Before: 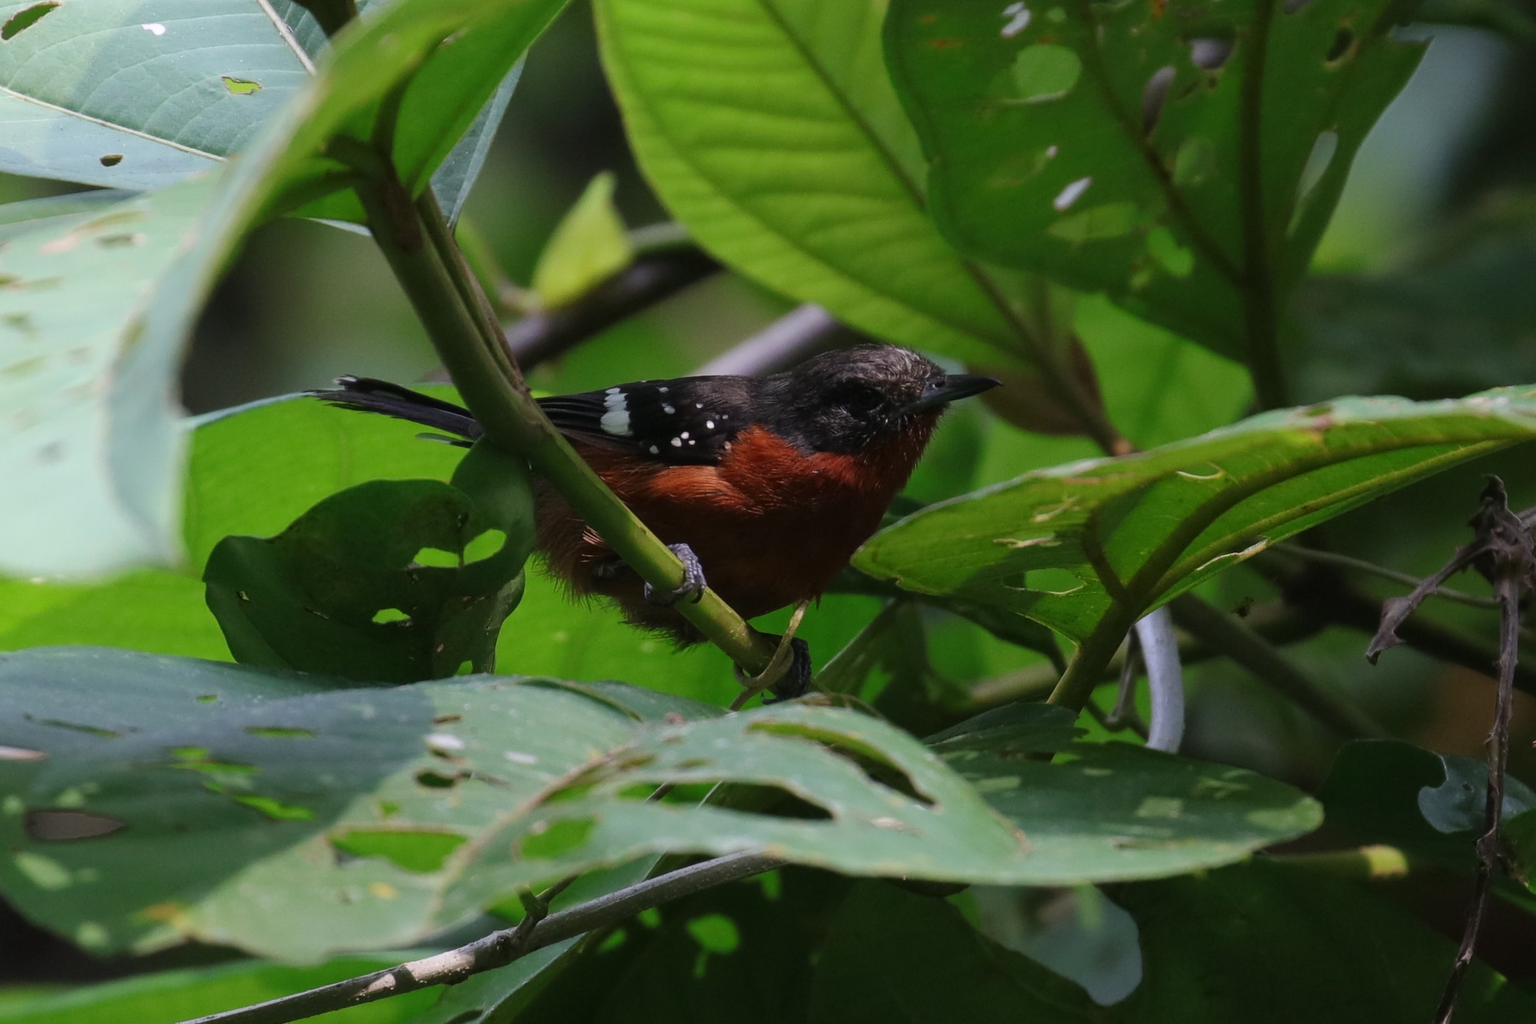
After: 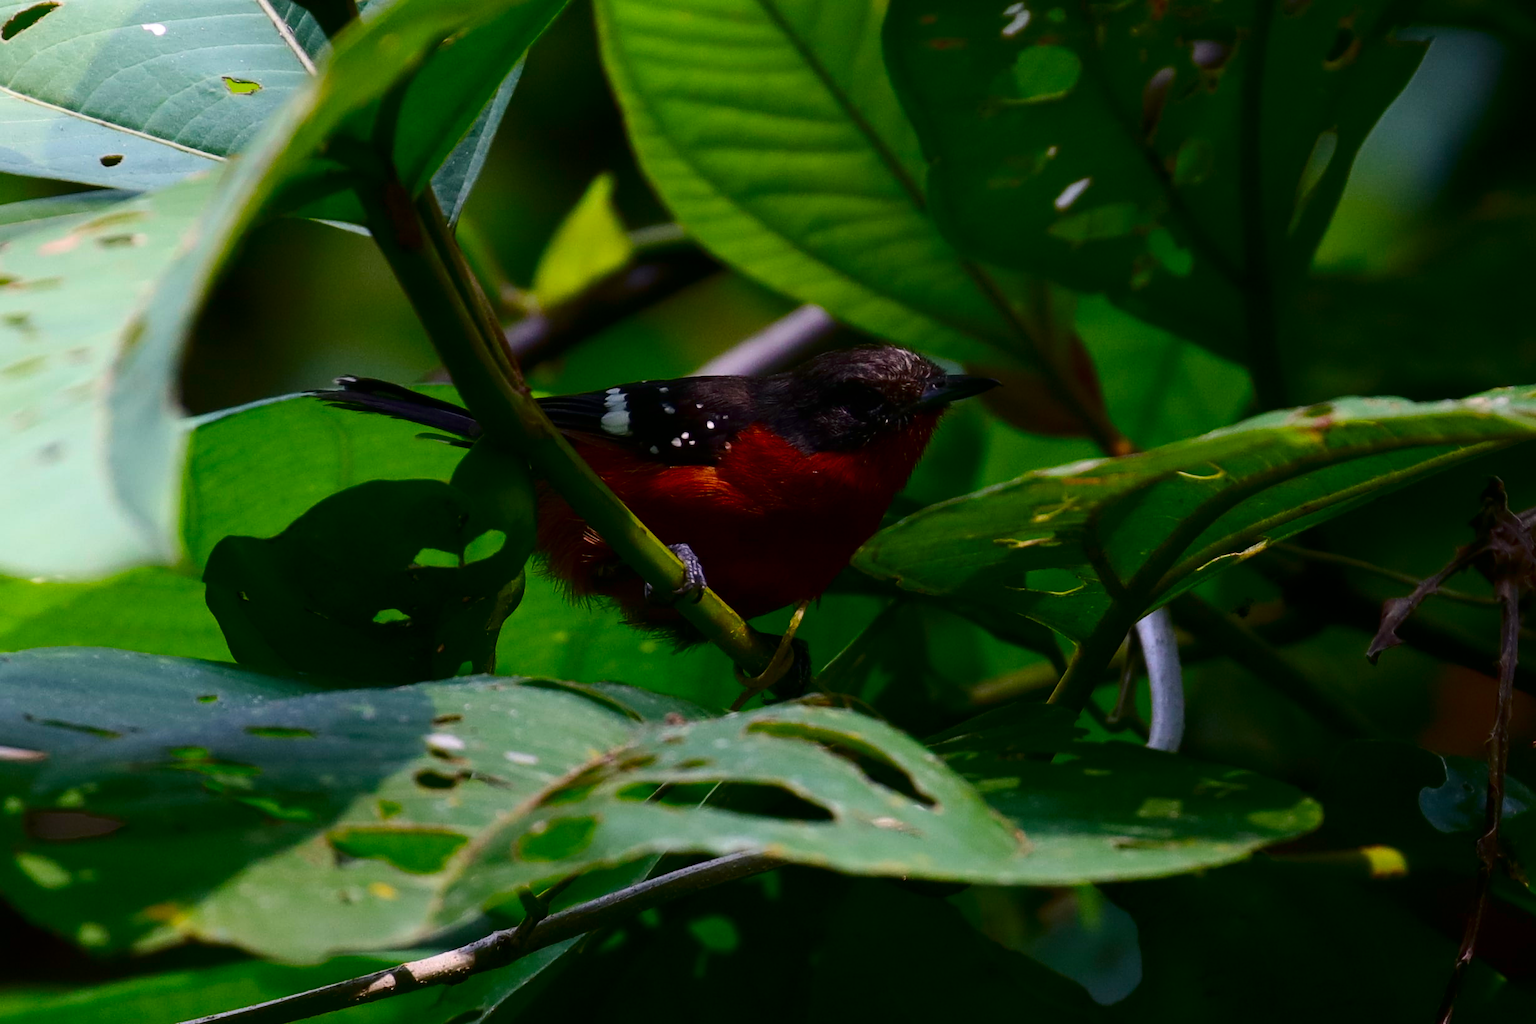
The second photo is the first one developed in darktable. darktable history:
color balance rgb: highlights gain › luminance 6.649%, highlights gain › chroma 0.888%, highlights gain › hue 48.65°, perceptual saturation grading › global saturation 28.561%, perceptual saturation grading › mid-tones 11.961%, perceptual saturation grading › shadows 9.905%, global vibrance 20%
contrast brightness saturation: contrast 0.193, brightness -0.224, saturation 0.112
